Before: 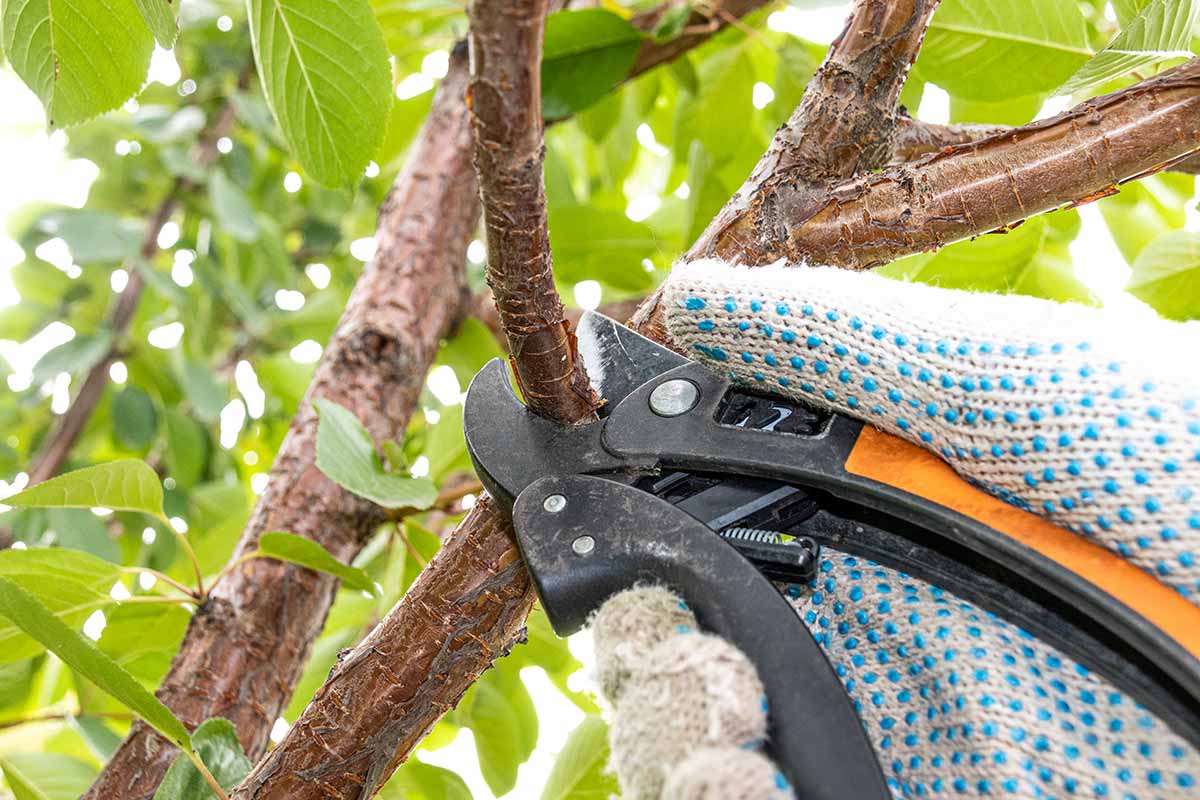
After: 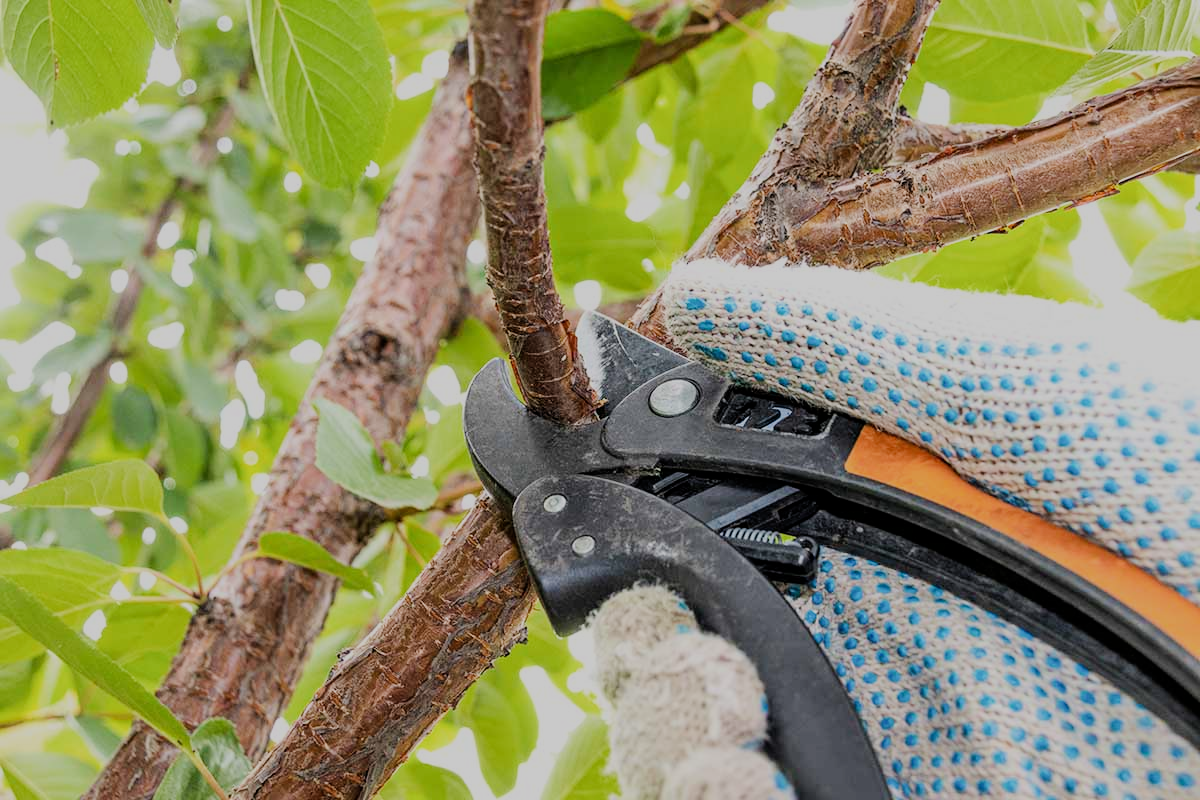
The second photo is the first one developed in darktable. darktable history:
filmic rgb: black relative exposure -6.15 EV, white relative exposure 6.95 EV, hardness 2.26, contrast in shadows safe
